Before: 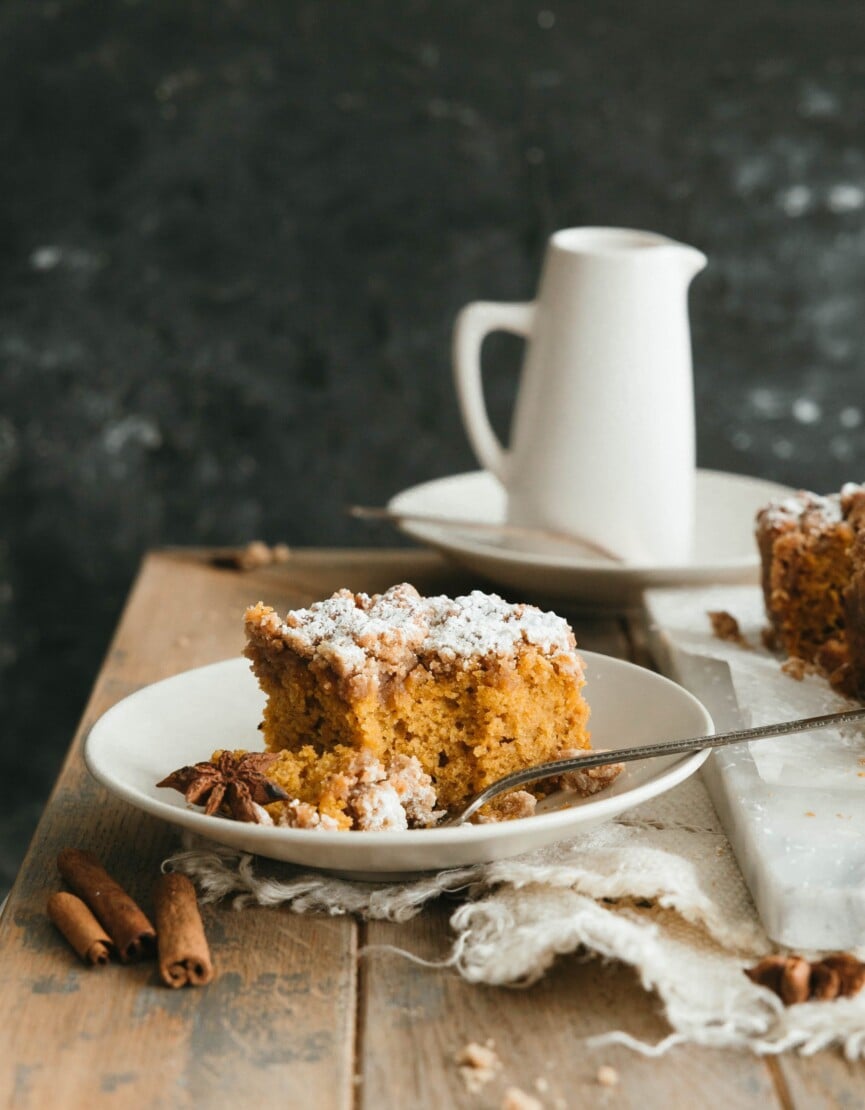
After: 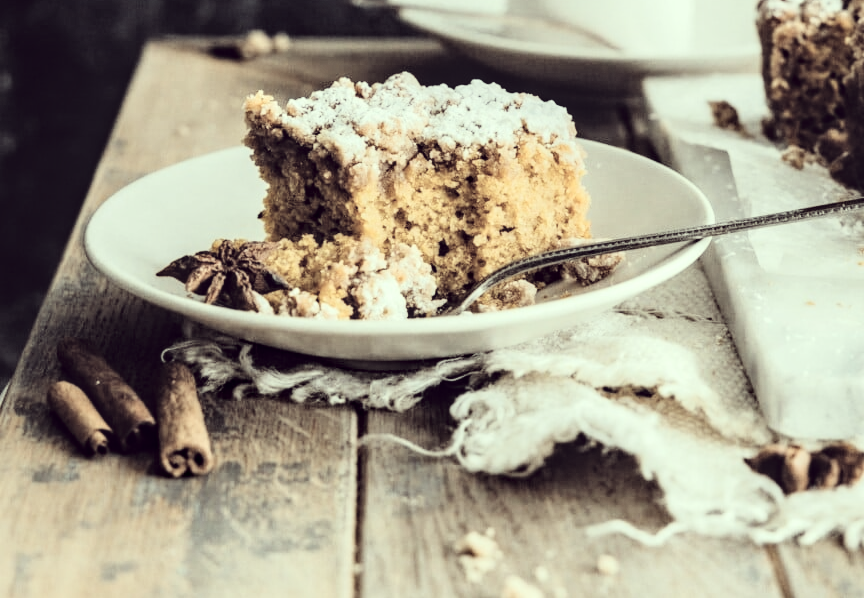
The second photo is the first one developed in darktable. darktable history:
crop and rotate: top 46.095%, right 0.028%
haze removal: compatibility mode true, adaptive false
color correction: highlights a* -20.74, highlights b* 20.89, shadows a* 19.86, shadows b* -20.9, saturation 0.375
tone curve: curves: ch0 [(0, 0) (0.003, 0.001) (0.011, 0.004) (0.025, 0.009) (0.044, 0.016) (0.069, 0.025) (0.1, 0.036) (0.136, 0.059) (0.177, 0.103) (0.224, 0.175) (0.277, 0.274) (0.335, 0.395) (0.399, 0.52) (0.468, 0.635) (0.543, 0.733) (0.623, 0.817) (0.709, 0.888) (0.801, 0.93) (0.898, 0.964) (1, 1)], color space Lab, linked channels, preserve colors none
local contrast: detail 130%
exposure: compensate highlight preservation false
